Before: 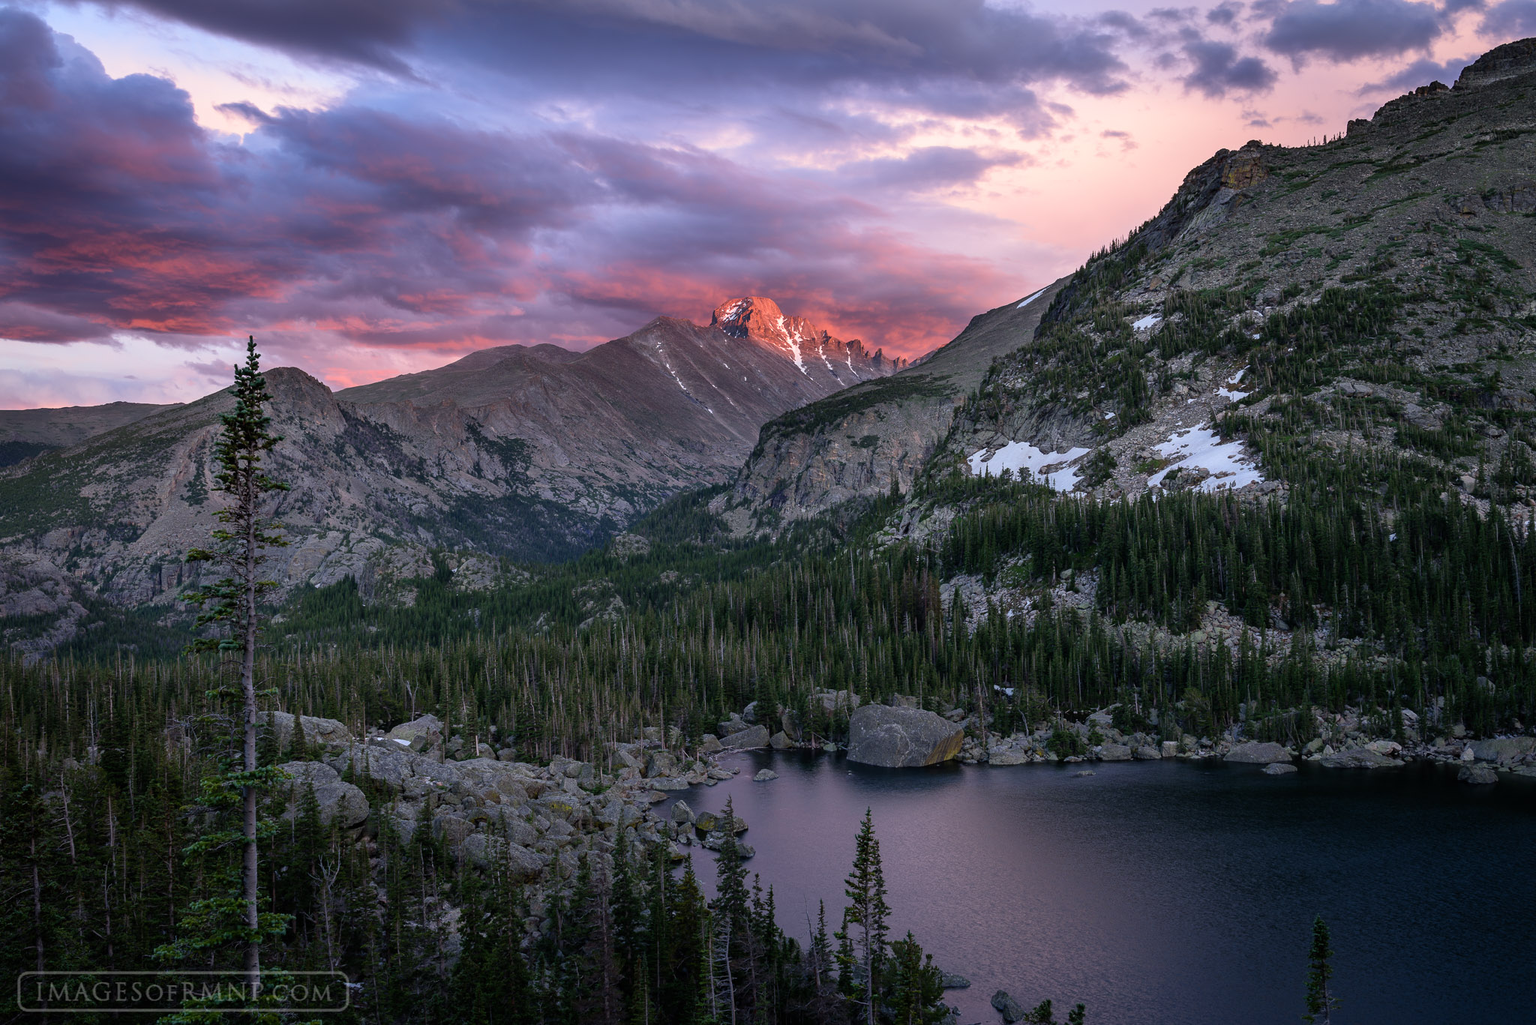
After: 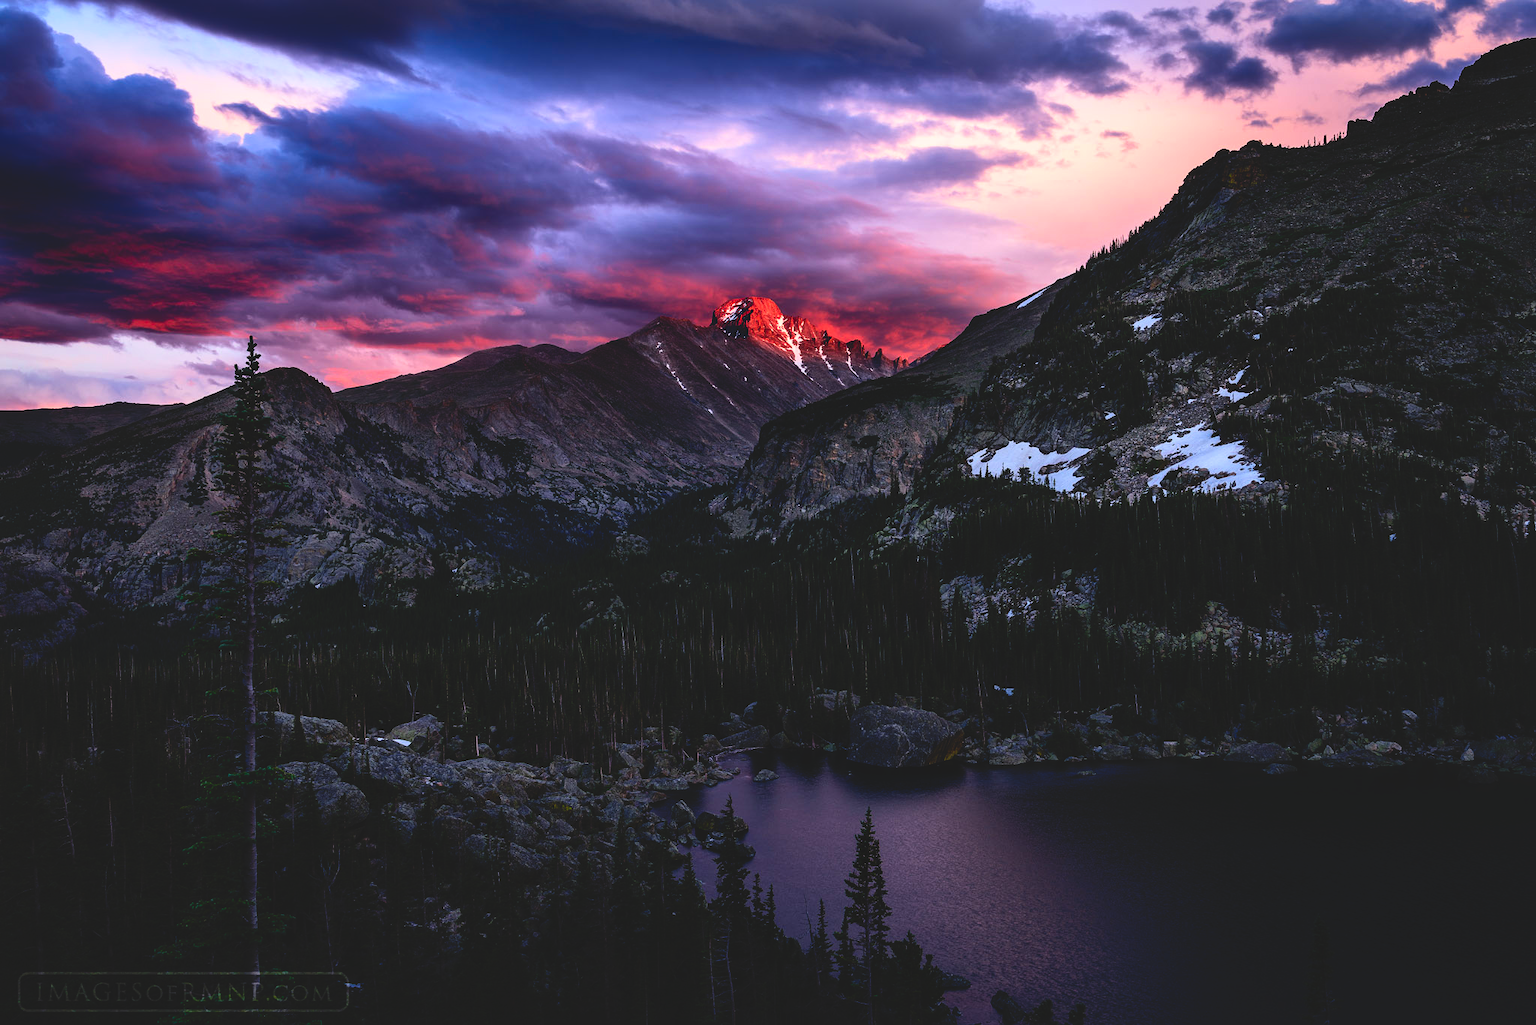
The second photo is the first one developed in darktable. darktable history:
local contrast: mode bilateral grid, contrast 19, coarseness 50, detail 119%, midtone range 0.2
contrast brightness saturation: contrast 0.175, saturation 0.302
base curve: curves: ch0 [(0, 0.02) (0.083, 0.036) (1, 1)], preserve colors none
